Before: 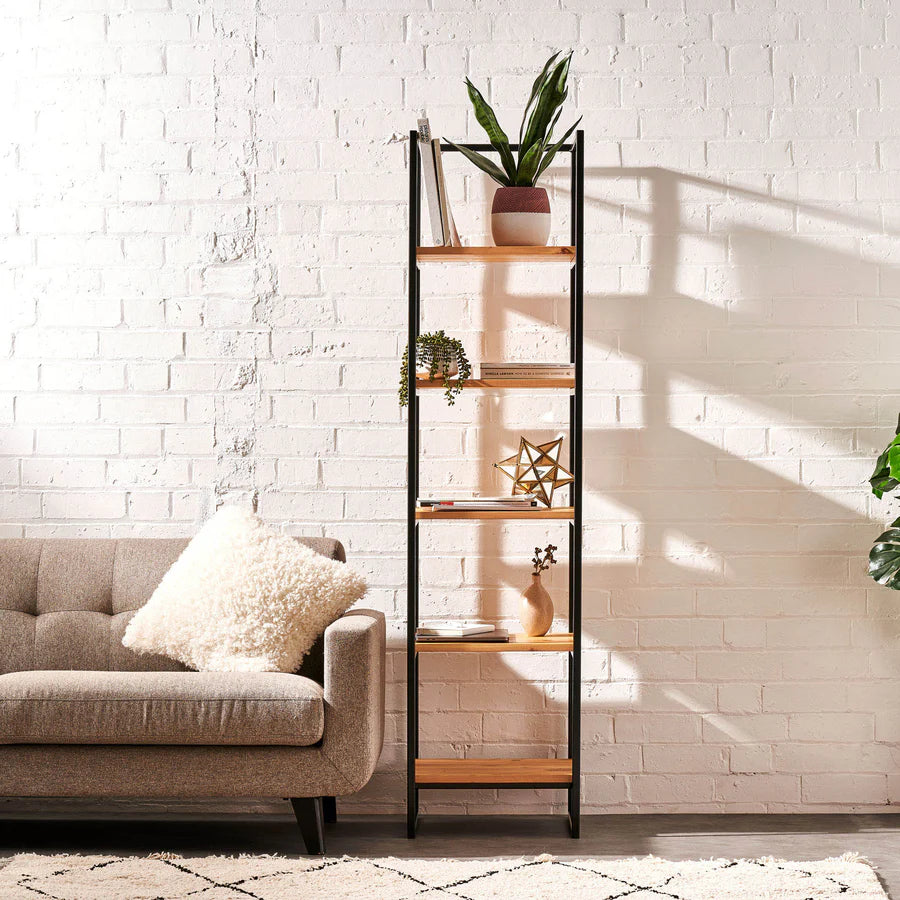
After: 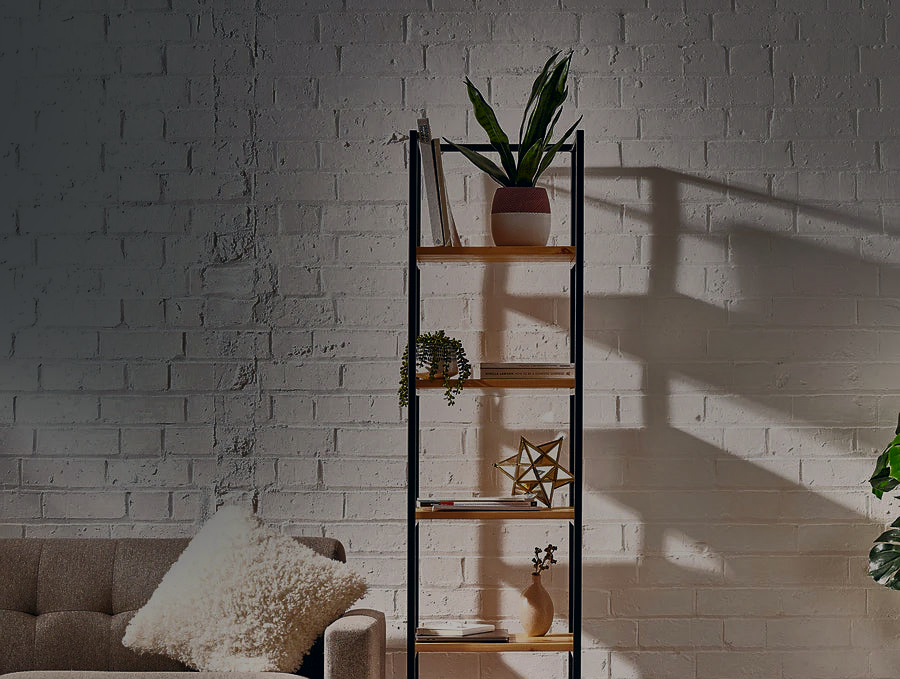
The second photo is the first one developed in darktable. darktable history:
color correction: highlights a* 2.84, highlights b* 5.02, shadows a* -2.62, shadows b* -4.91, saturation 0.797
crop: bottom 24.528%
sharpen: radius 1.016, threshold 1.119
filmic rgb: black relative exposure -7.65 EV, white relative exposure 4.56 EV, hardness 3.61, color science v6 (2022)
shadows and highlights: radius 123.64, shadows 99.51, white point adjustment -3.13, highlights -99.53, soften with gaussian
